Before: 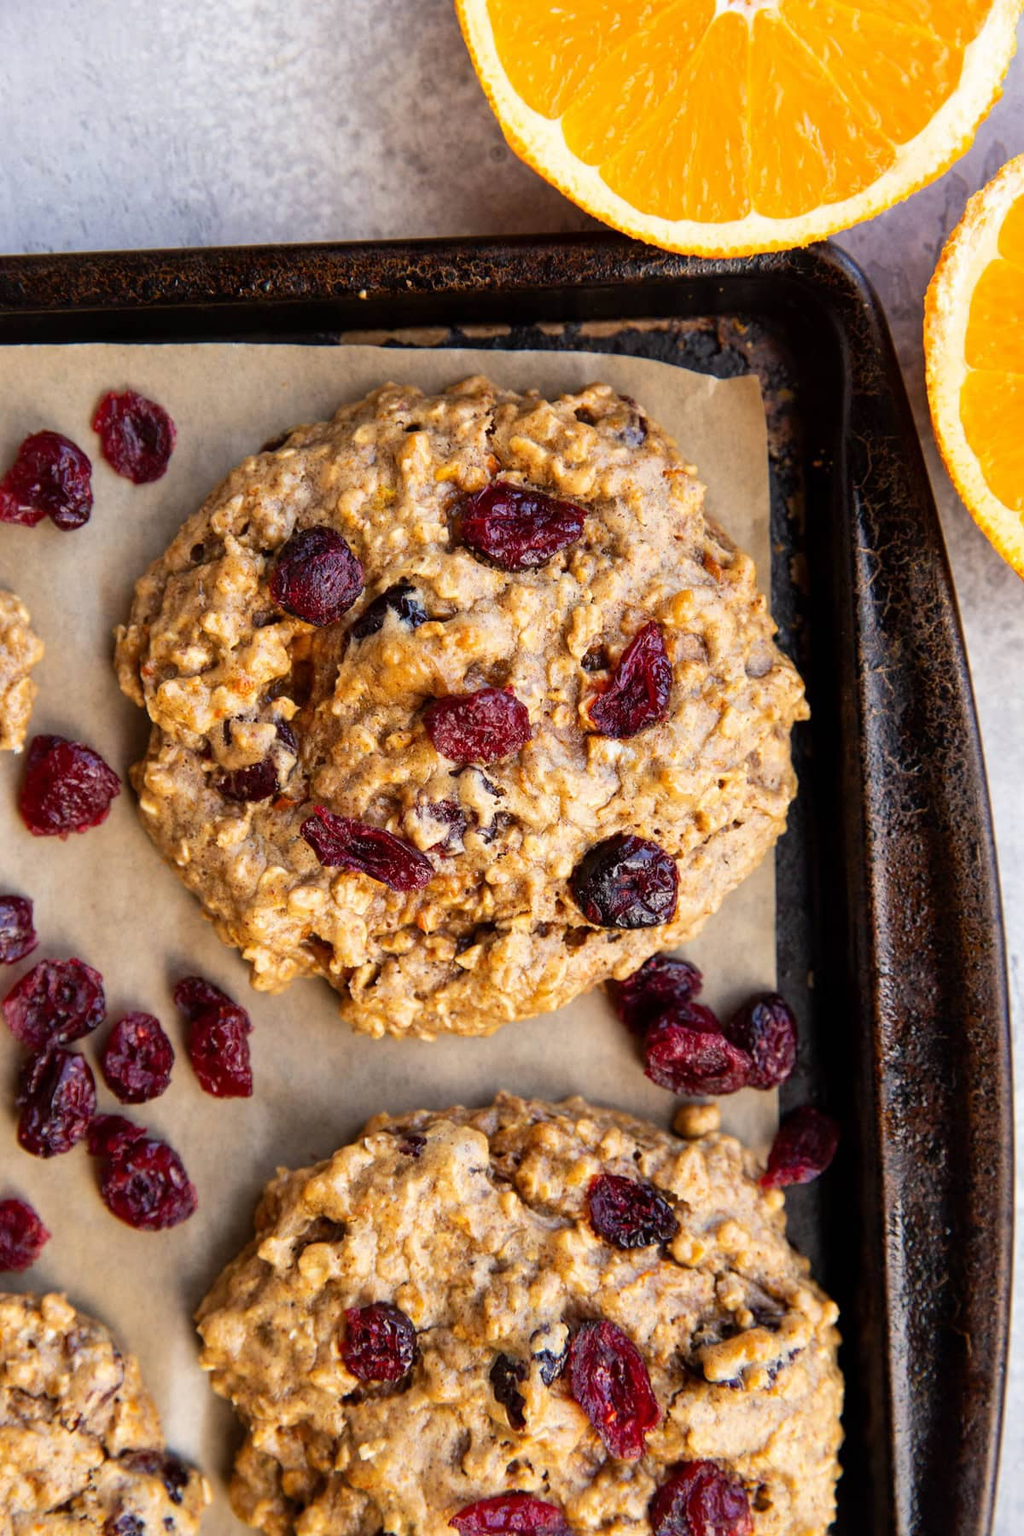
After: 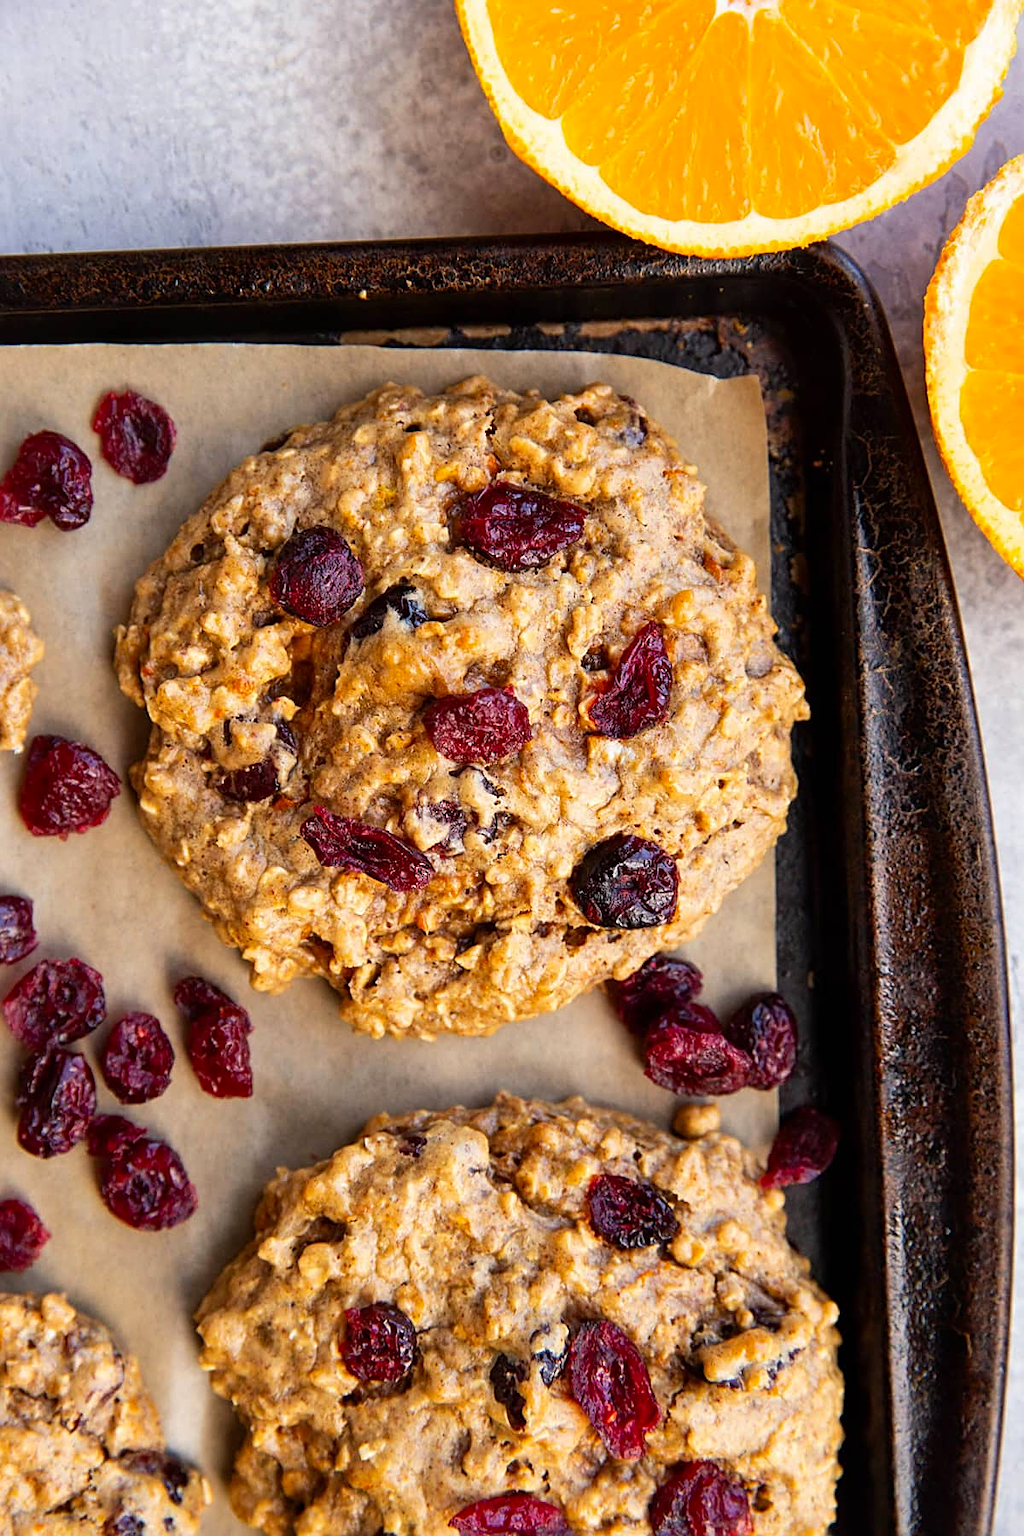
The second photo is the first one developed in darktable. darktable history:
contrast brightness saturation: saturation 0.096
sharpen: on, module defaults
